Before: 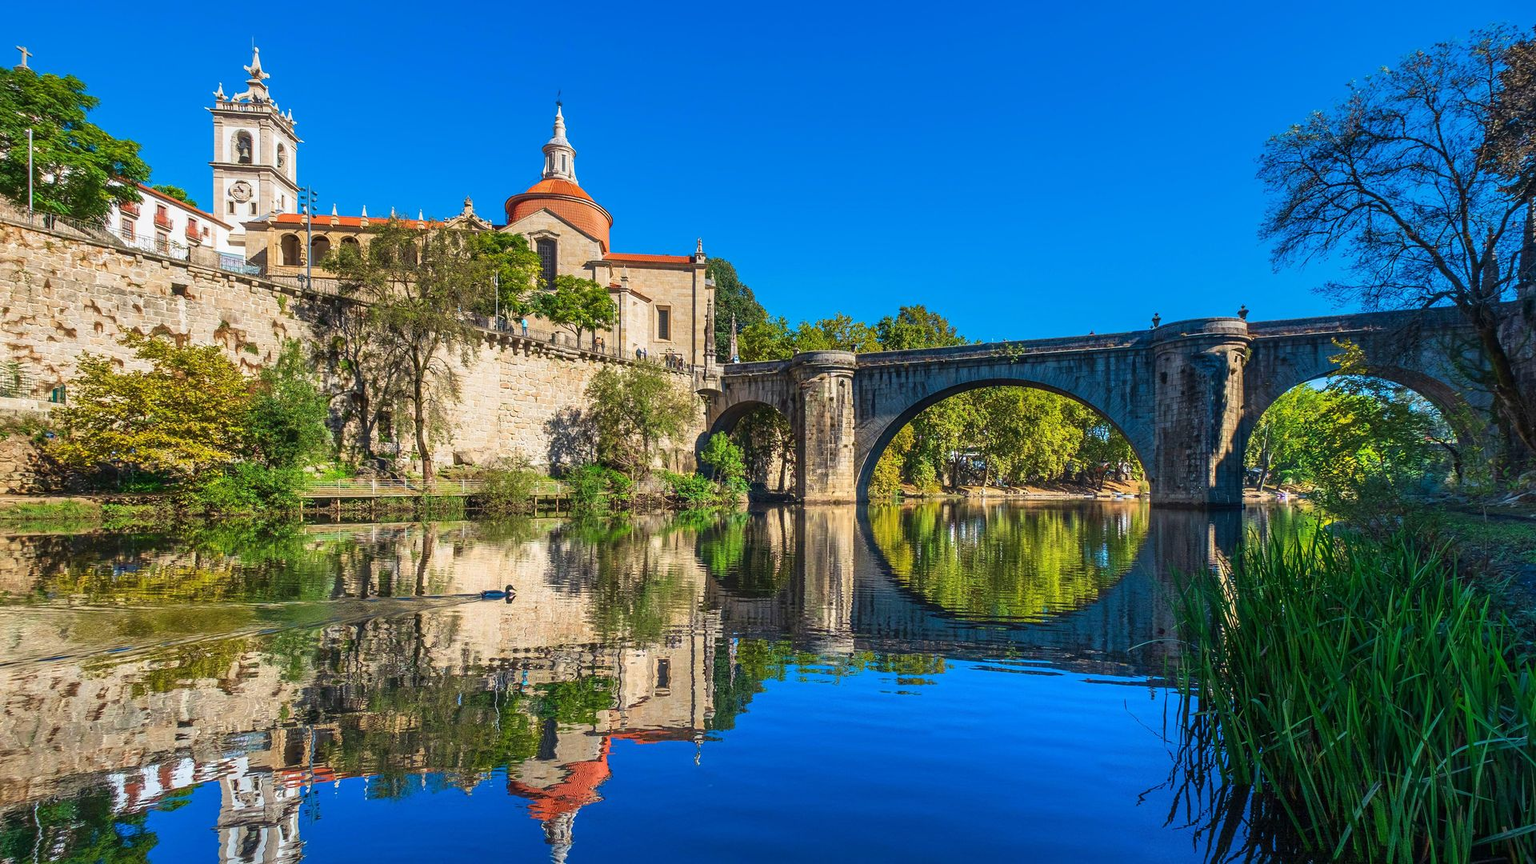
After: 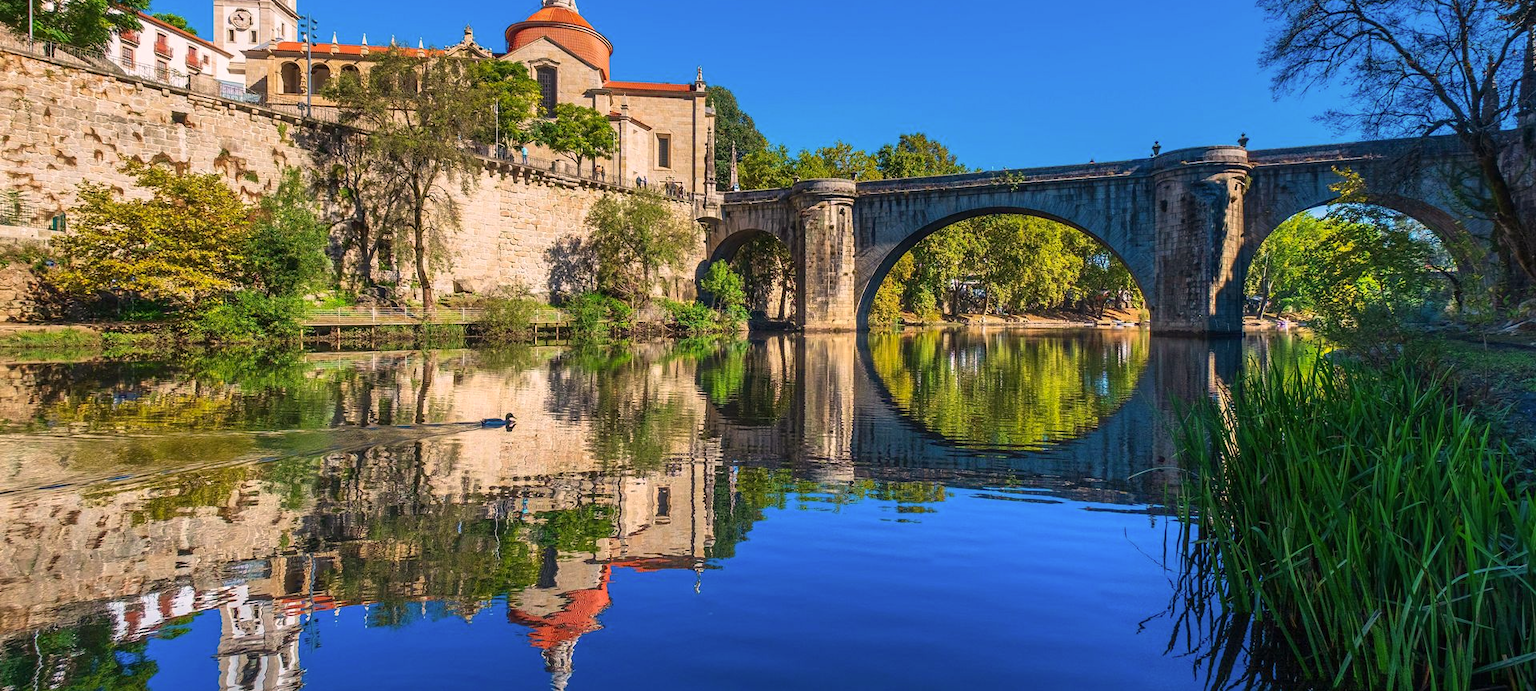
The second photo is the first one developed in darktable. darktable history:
crop and rotate: top 19.998%
color correction: highlights a* 7.34, highlights b* 4.37
